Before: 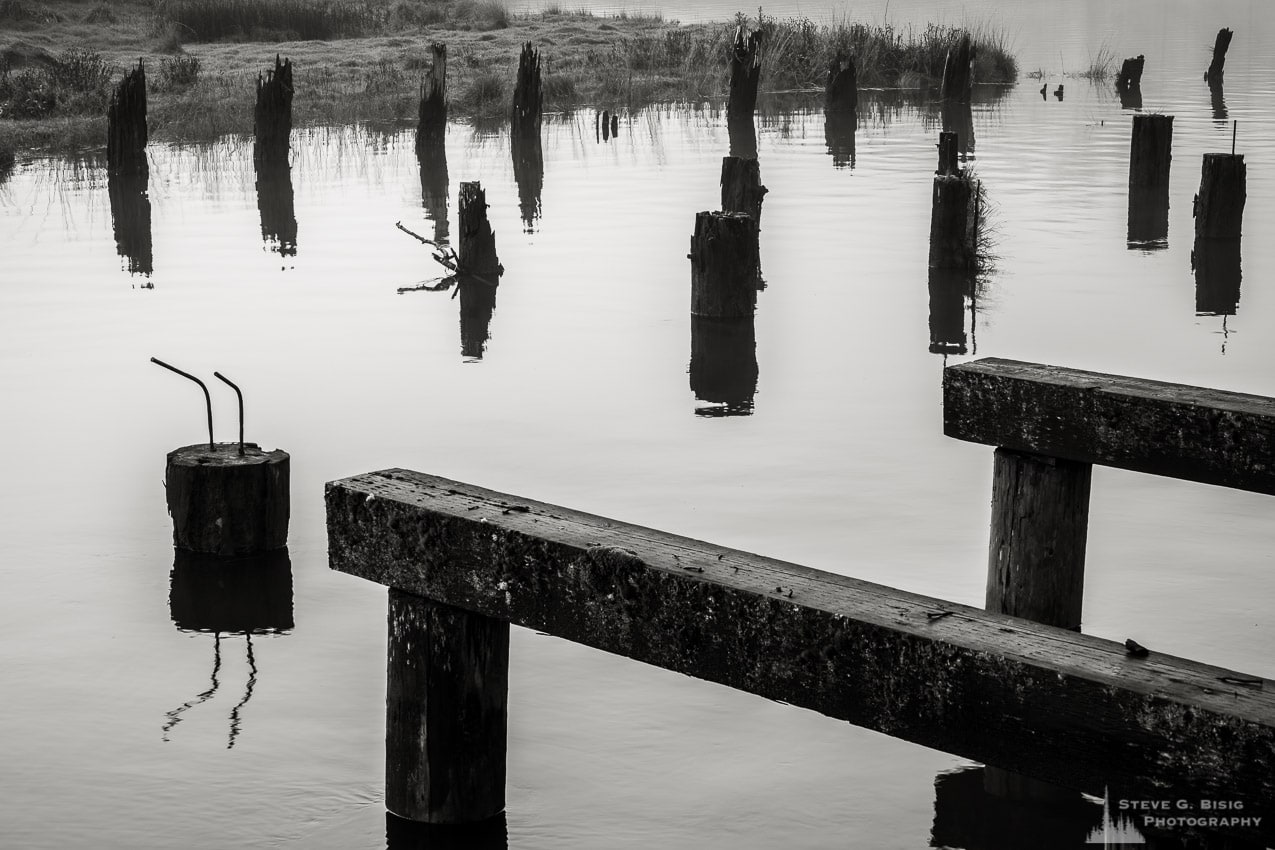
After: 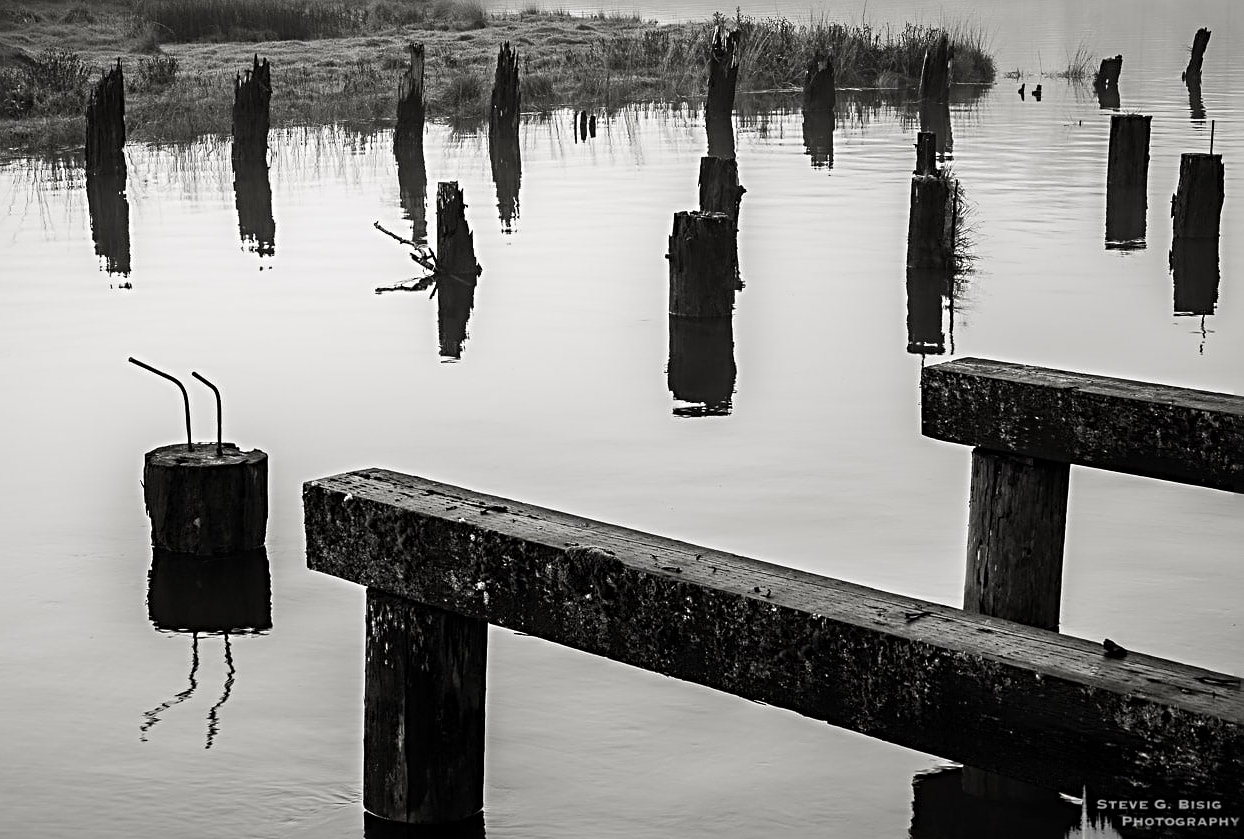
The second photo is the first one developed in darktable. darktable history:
crop and rotate: left 1.774%, right 0.633%, bottom 1.28%
sharpen: radius 4
